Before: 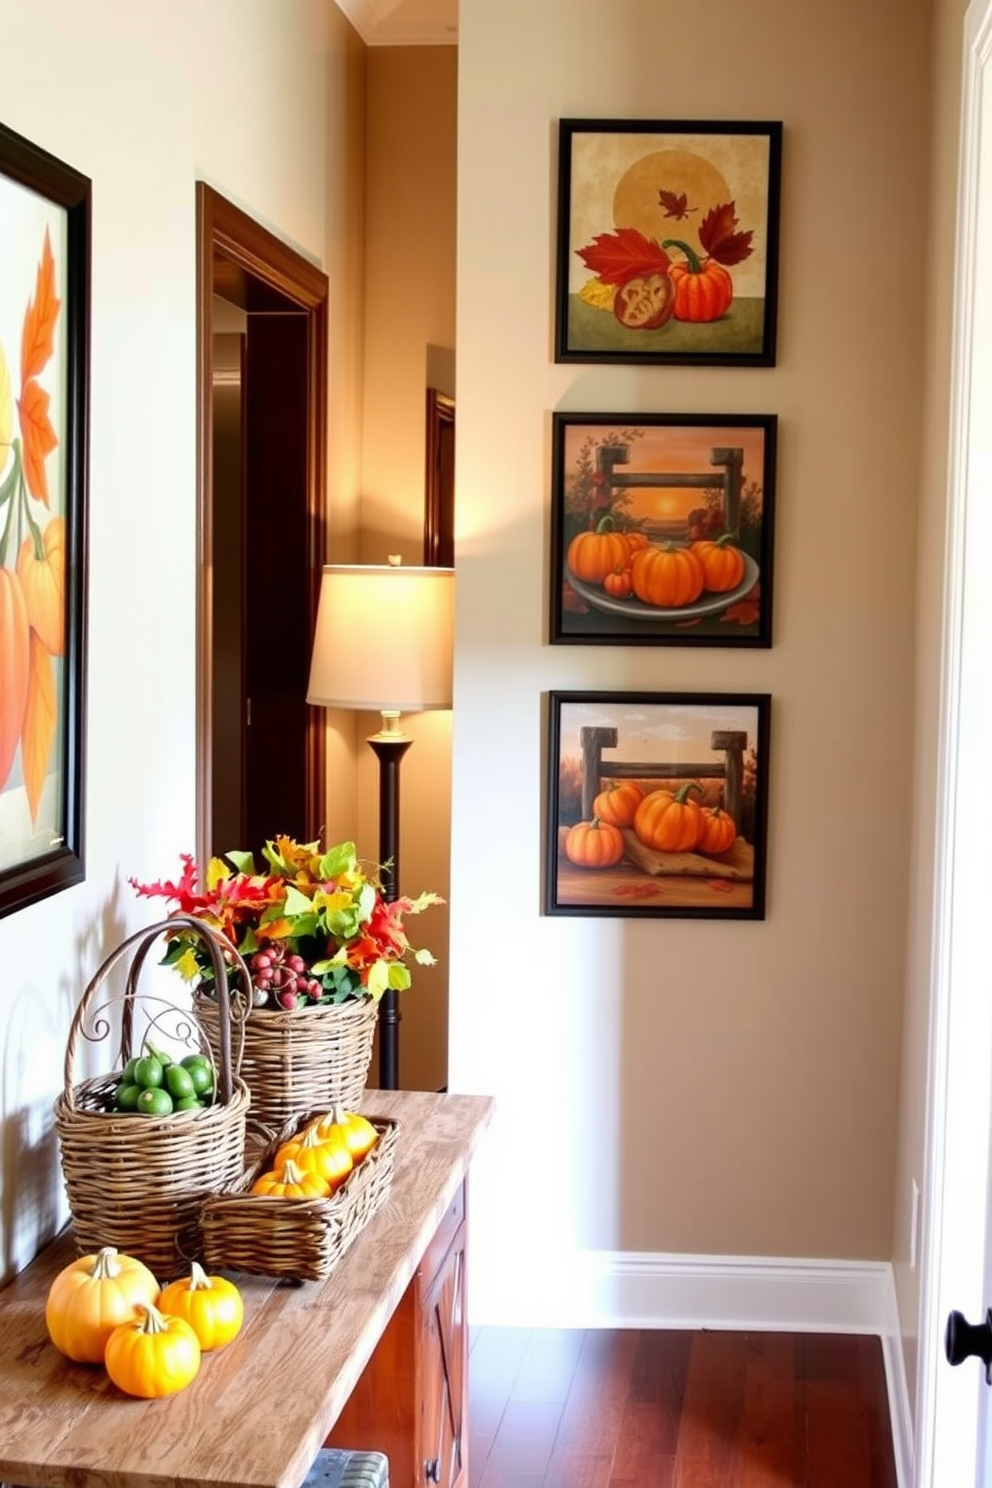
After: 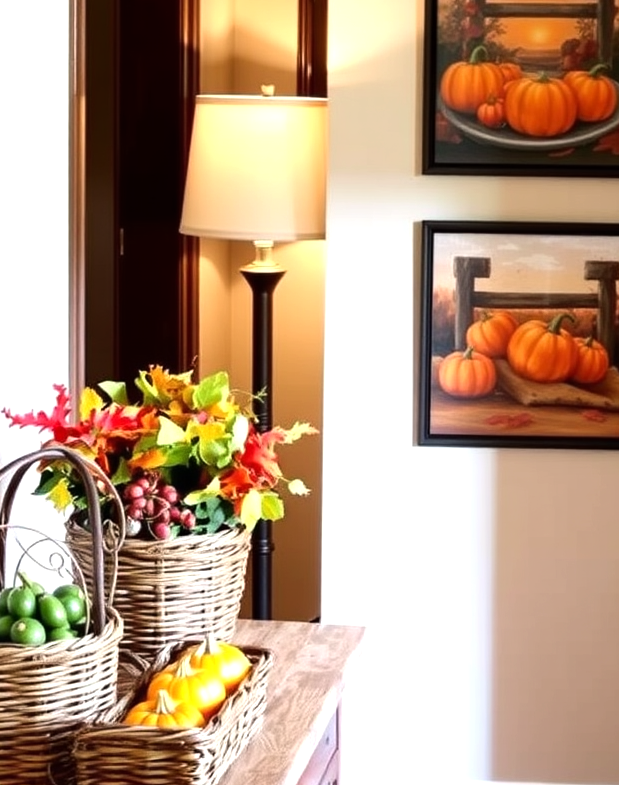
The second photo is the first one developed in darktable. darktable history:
tone equalizer: -8 EV -0.454 EV, -7 EV -0.394 EV, -6 EV -0.319 EV, -5 EV -0.191 EV, -3 EV 0.2 EV, -2 EV 0.334 EV, -1 EV 0.411 EV, +0 EV 0.4 EV, edges refinement/feathering 500, mask exposure compensation -1.57 EV, preserve details no
crop: left 12.883%, top 31.611%, right 24.709%, bottom 15.6%
